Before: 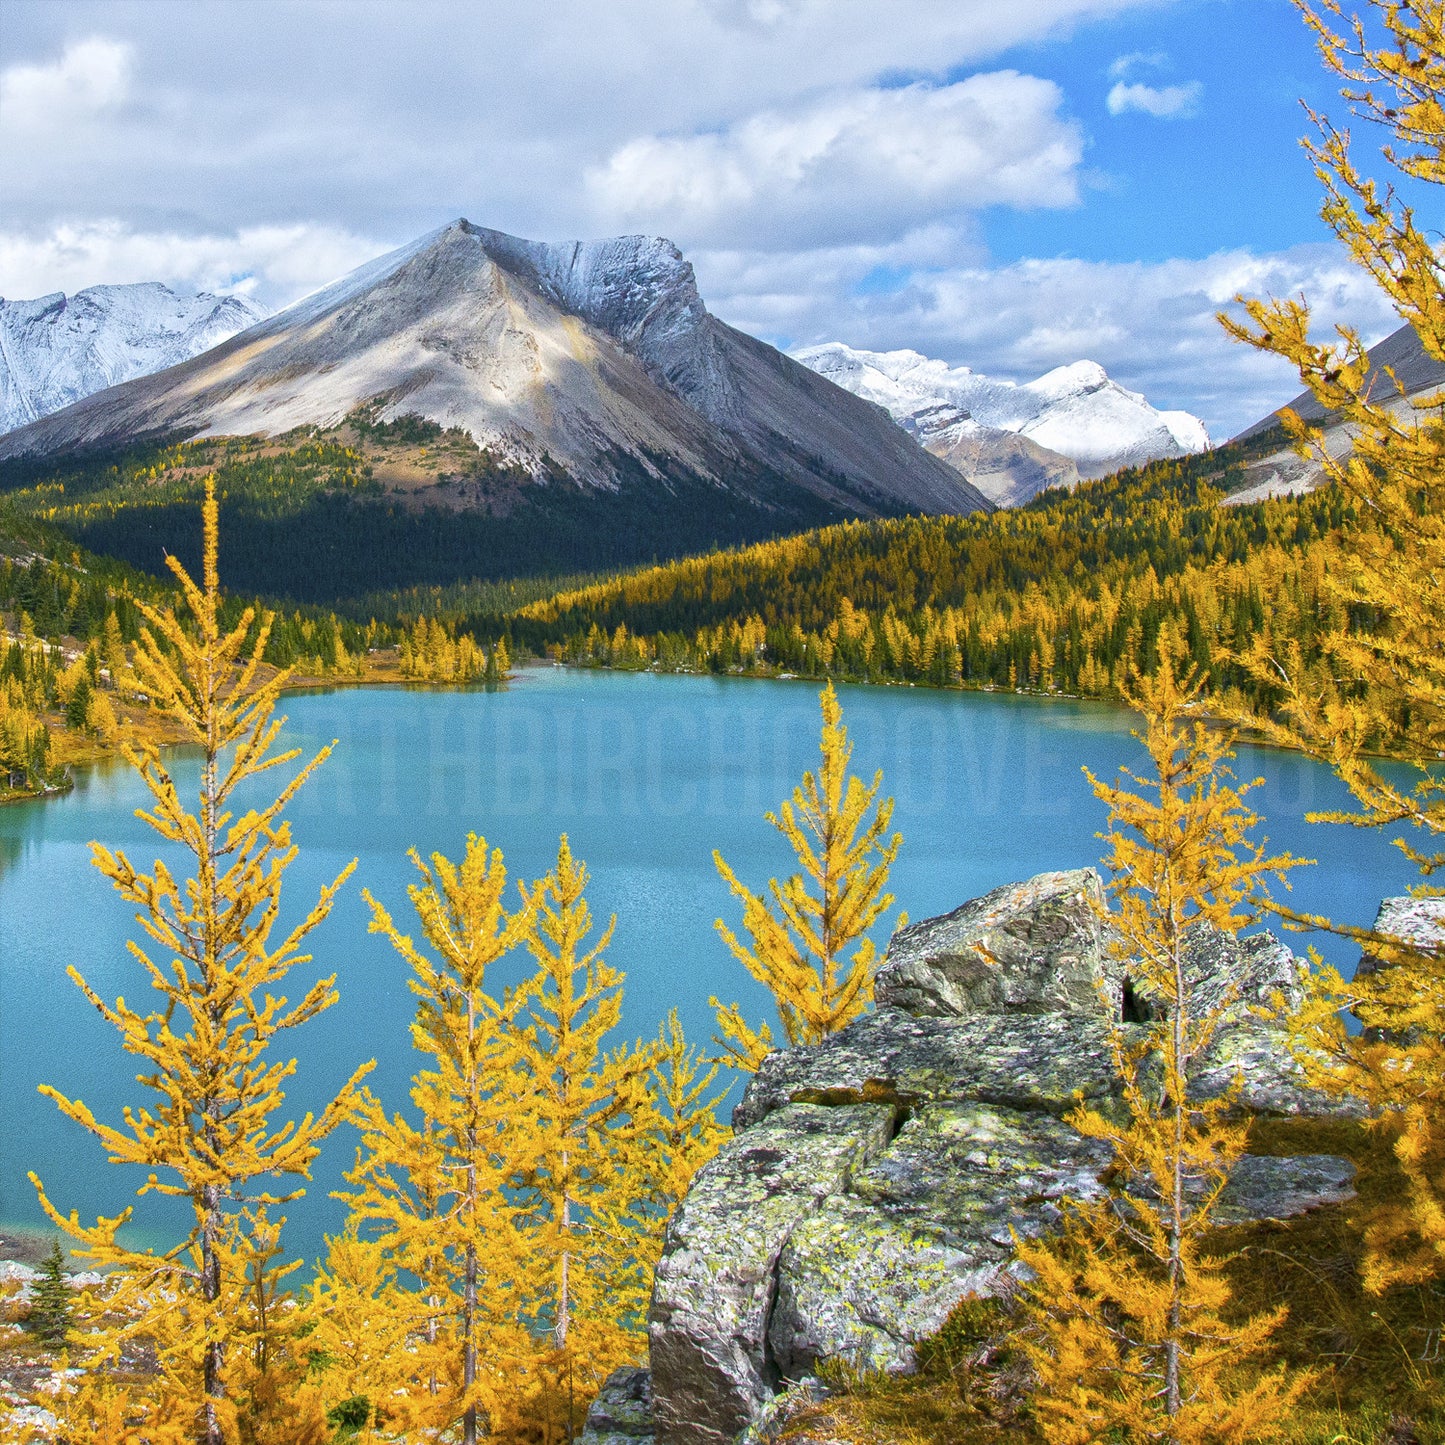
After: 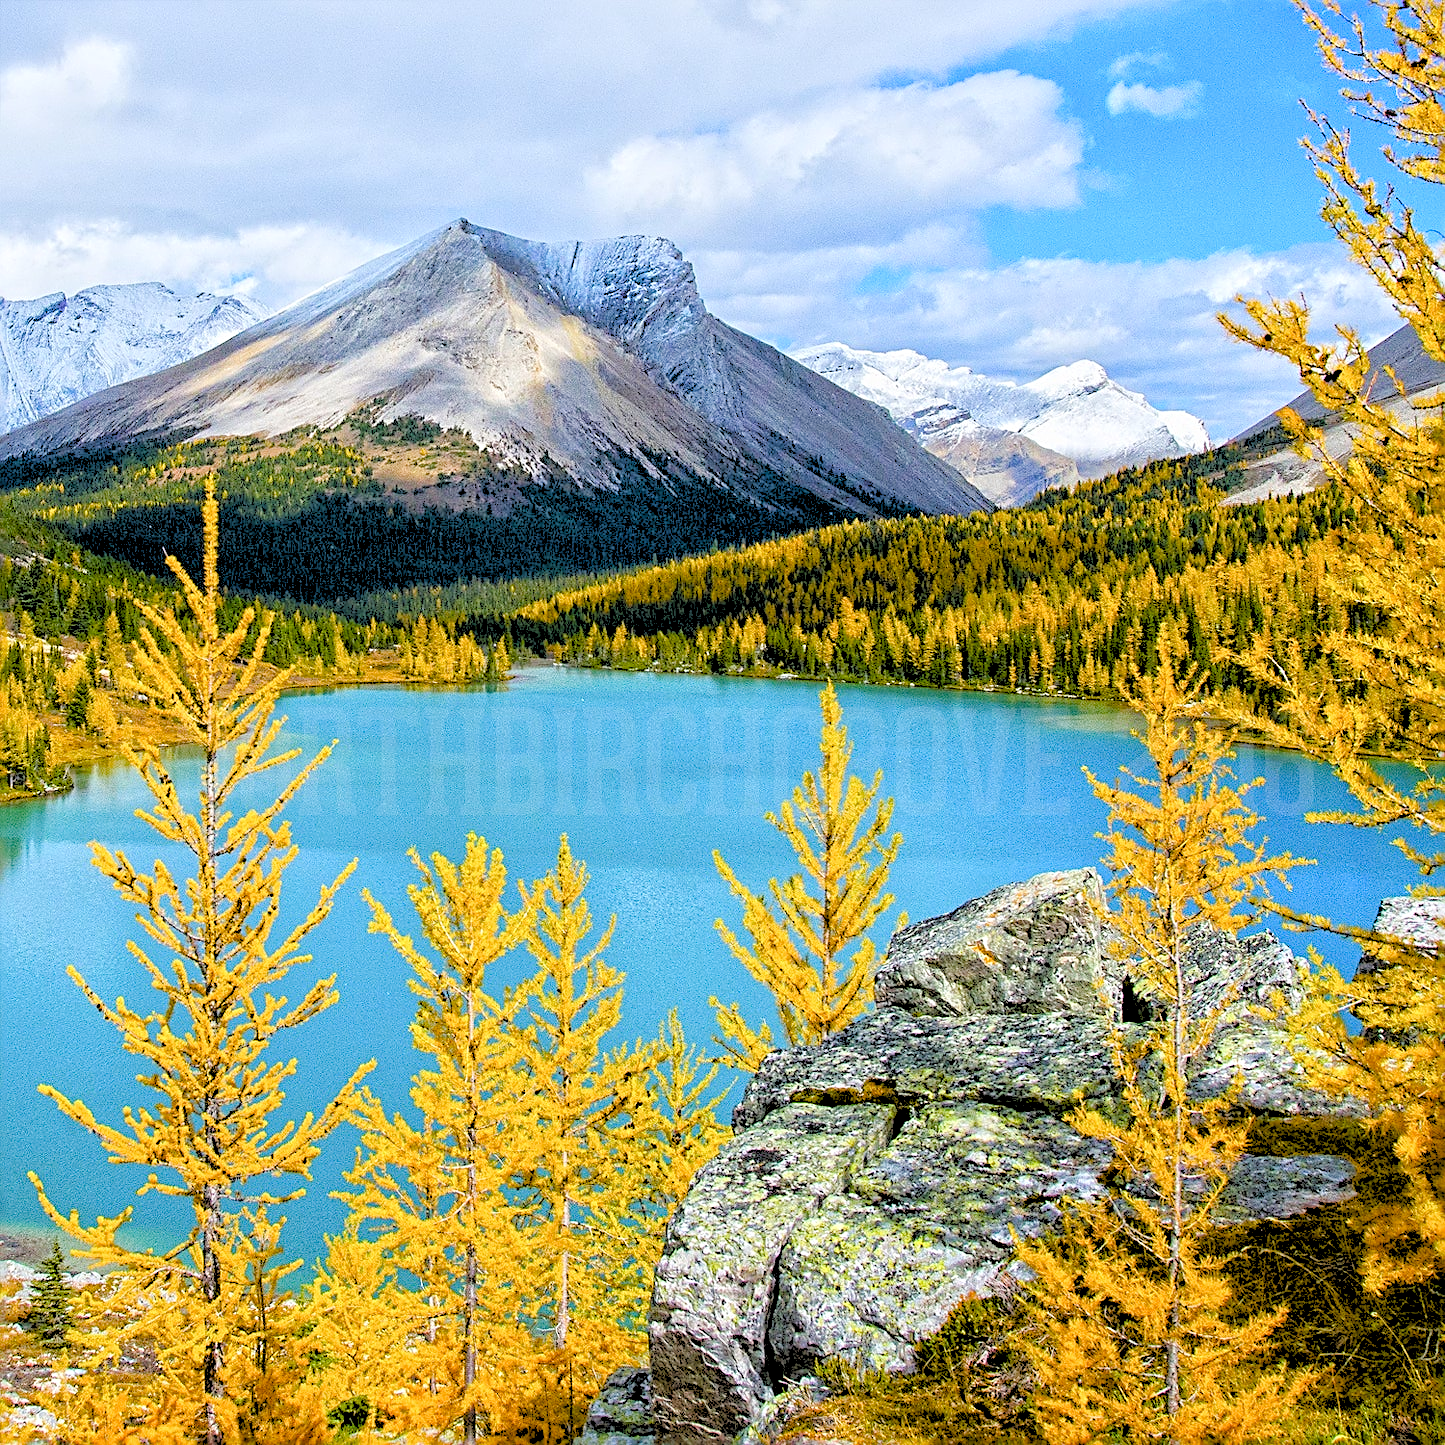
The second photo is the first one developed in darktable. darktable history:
rgb levels: levels [[0.027, 0.429, 0.996], [0, 0.5, 1], [0, 0.5, 1]]
sharpen: radius 2.543, amount 0.636
color balance rgb: perceptual saturation grading › global saturation 20%, perceptual saturation grading › highlights -25%, perceptual saturation grading › shadows 50%
